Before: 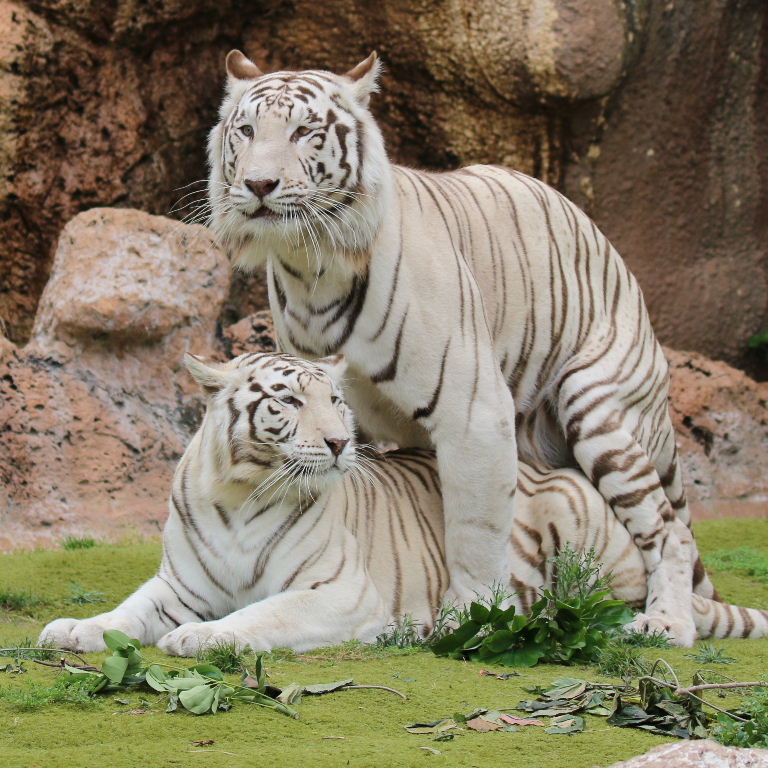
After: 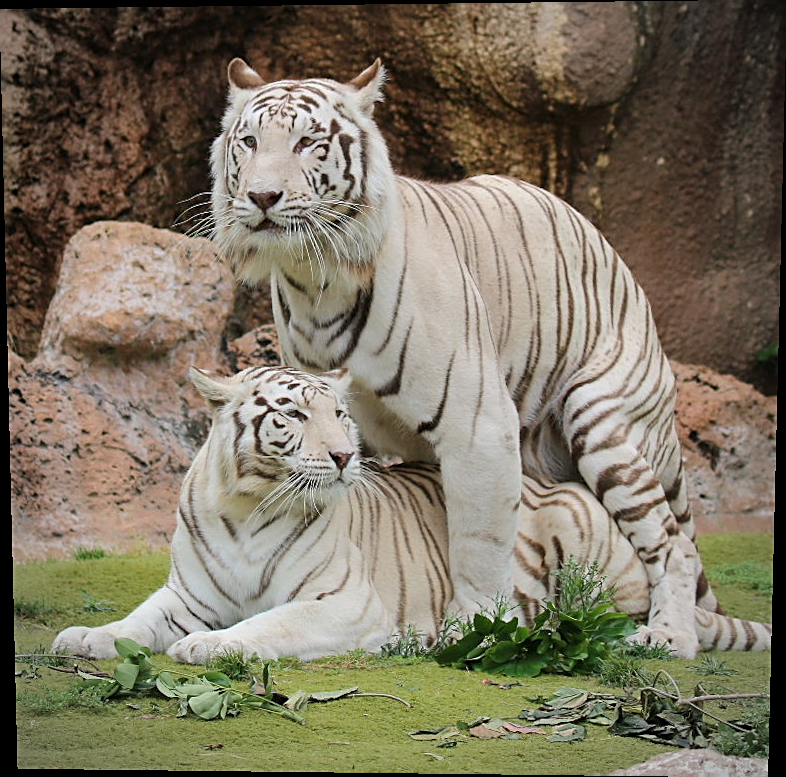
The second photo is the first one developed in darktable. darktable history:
vignetting: fall-off radius 60.92%
rotate and perspective: lens shift (vertical) 0.048, lens shift (horizontal) -0.024, automatic cropping off
sharpen: on, module defaults
